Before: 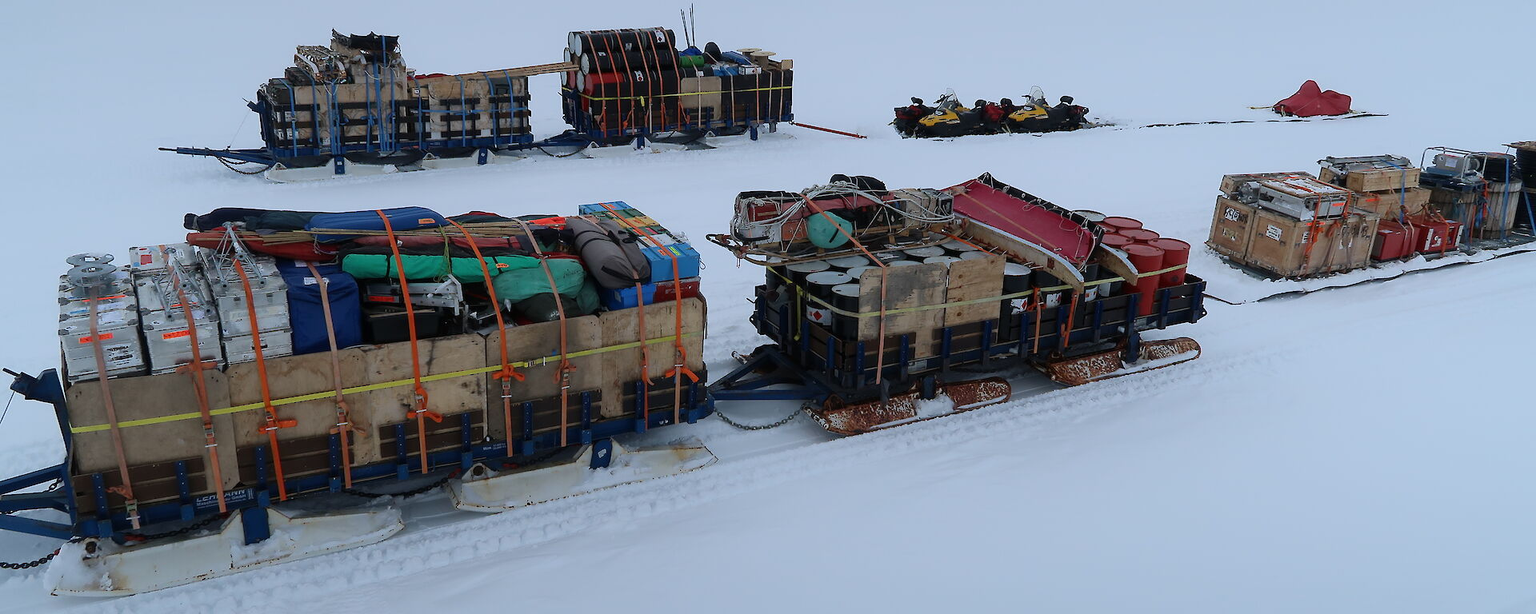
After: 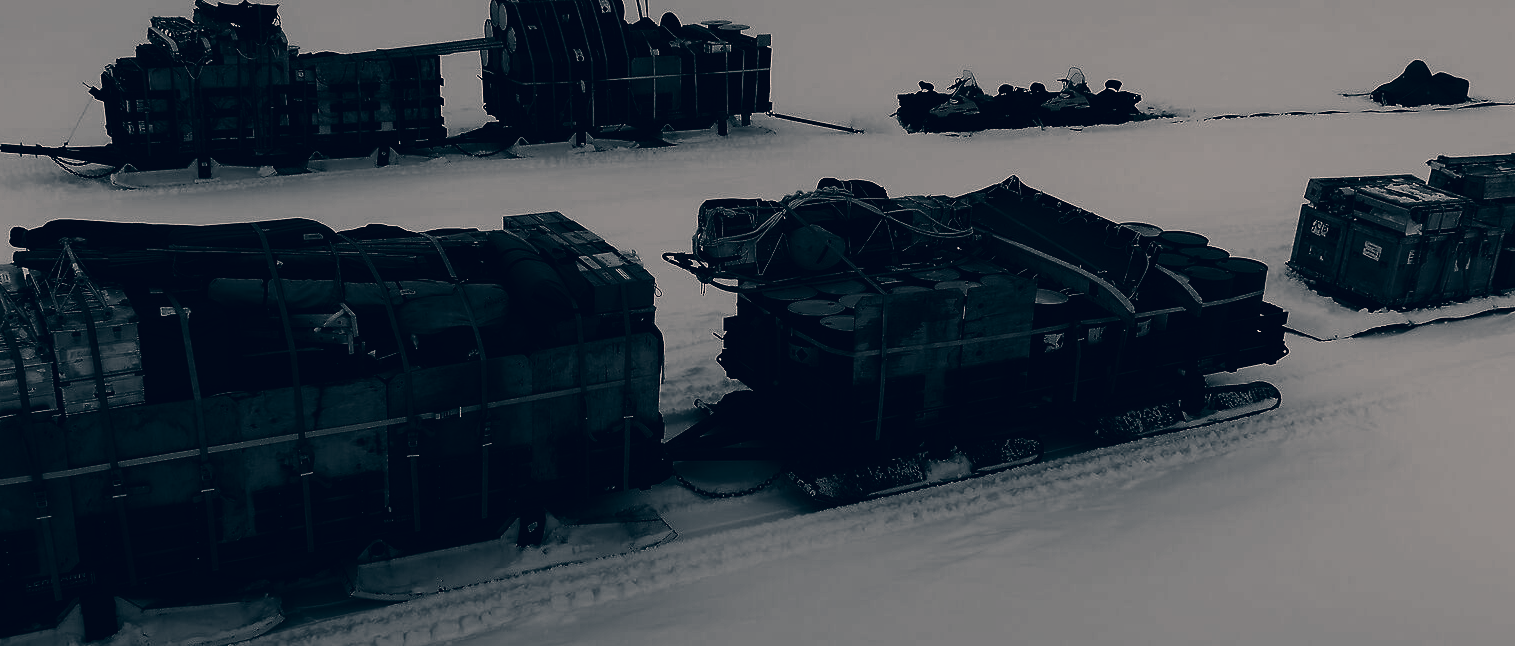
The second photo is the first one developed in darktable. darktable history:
crop: left 11.496%, top 5.215%, right 9.583%, bottom 10.56%
contrast brightness saturation: contrast 0.02, brightness -0.983, saturation -0.989
levels: black 3.87%
color zones: curves: ch0 [(0, 0.5) (0.125, 0.4) (0.25, 0.5) (0.375, 0.4) (0.5, 0.4) (0.625, 0.6) (0.75, 0.6) (0.875, 0.5)]; ch1 [(0, 0.4) (0.125, 0.5) (0.25, 0.4) (0.375, 0.4) (0.5, 0.4) (0.625, 0.4) (0.75, 0.5) (0.875, 0.4)]; ch2 [(0, 0.6) (0.125, 0.5) (0.25, 0.5) (0.375, 0.6) (0.5, 0.6) (0.625, 0.5) (0.75, 0.5) (0.875, 0.5)]
color correction: highlights a* 10.3, highlights b* 13.9, shadows a* -10.16, shadows b* -15
tone curve: curves: ch0 [(0, 0) (0.004, 0.001) (0.133, 0.112) (0.325, 0.362) (0.832, 0.893) (1, 1)], preserve colors none
